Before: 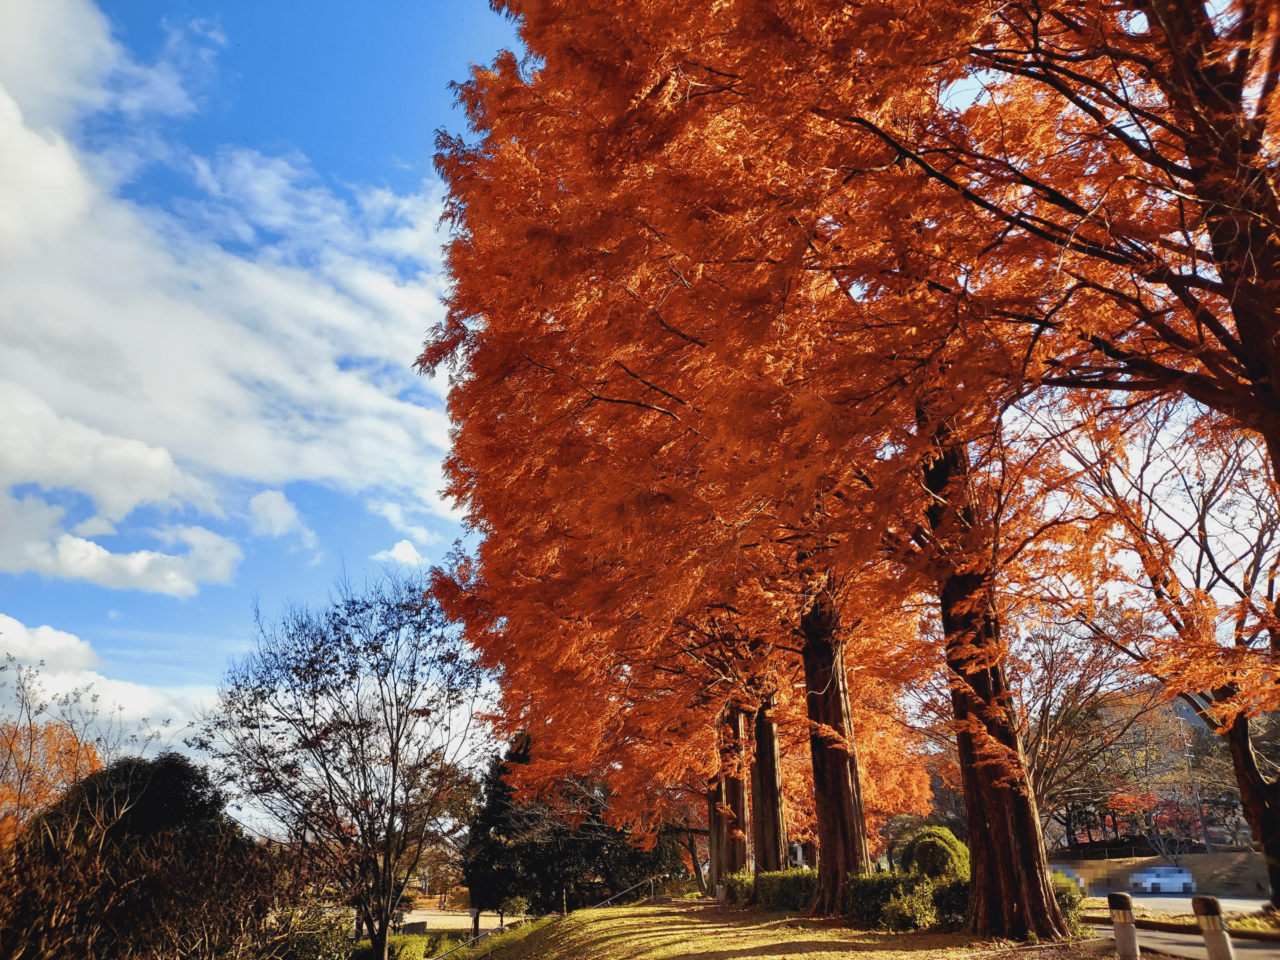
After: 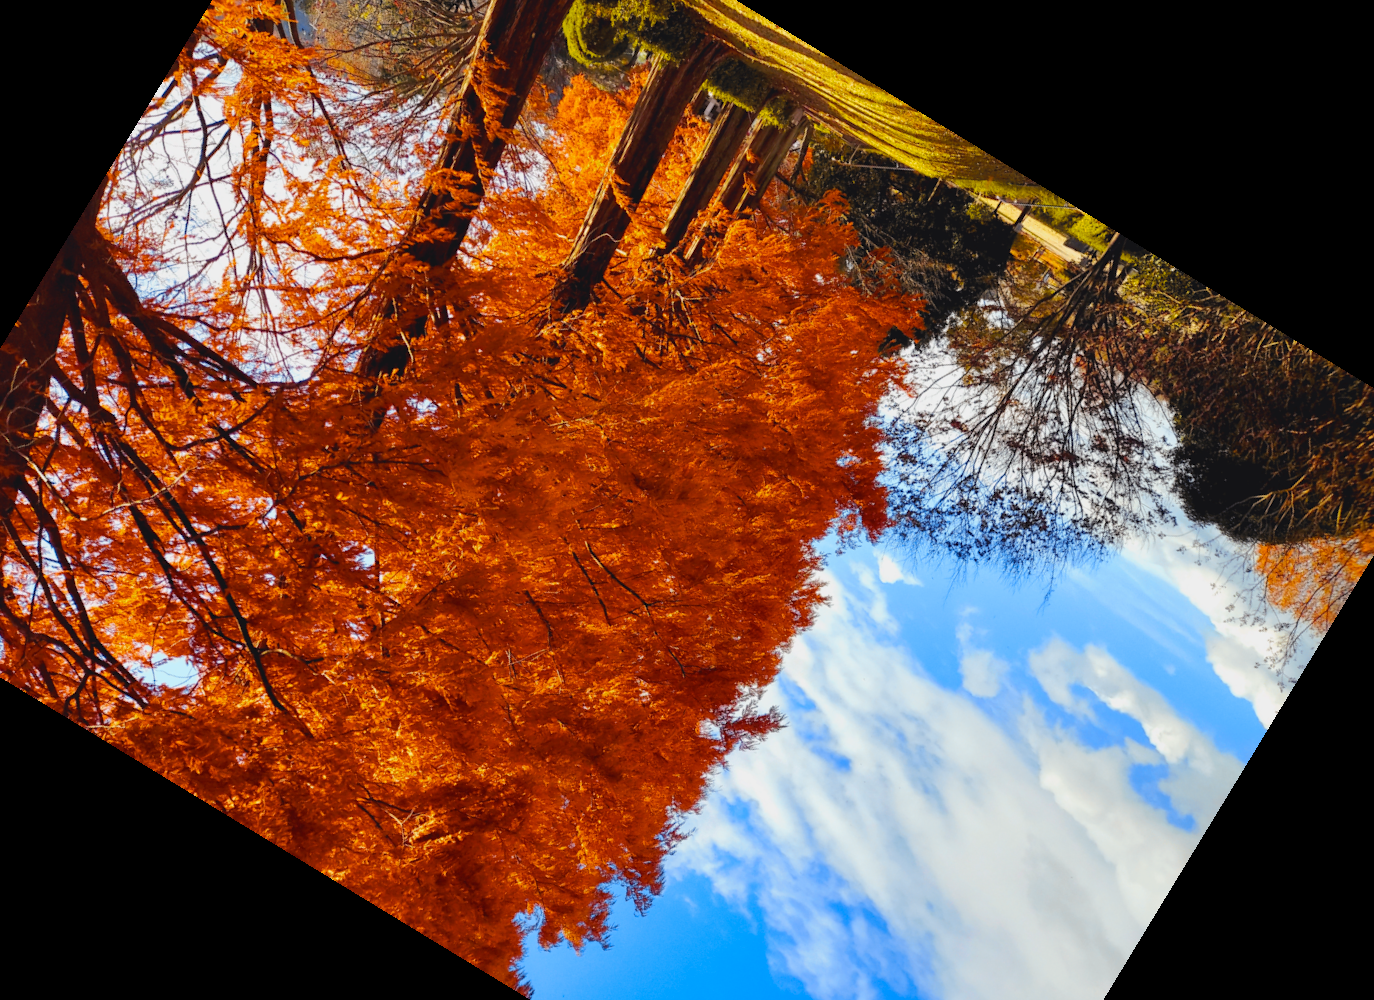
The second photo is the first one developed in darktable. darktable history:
color balance rgb: perceptual saturation grading › global saturation 25%, perceptual brilliance grading › mid-tones 10%, perceptual brilliance grading › shadows 15%, global vibrance 20%
crop and rotate: angle 148.68°, left 9.111%, top 15.603%, right 4.588%, bottom 17.041%
